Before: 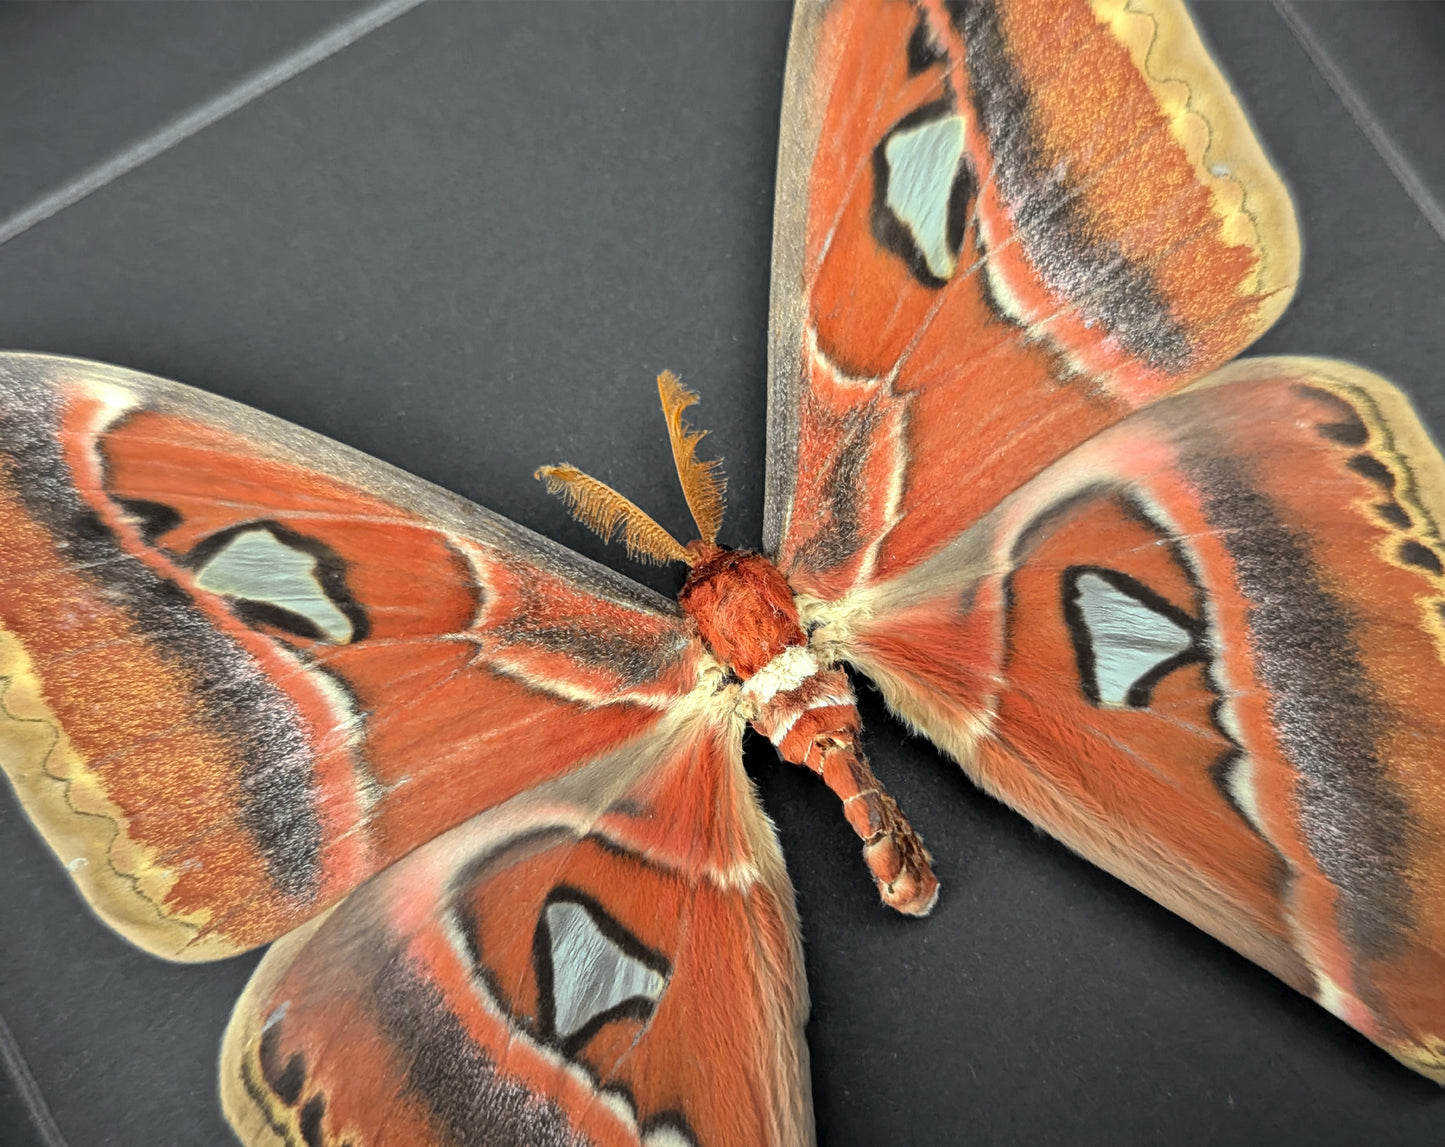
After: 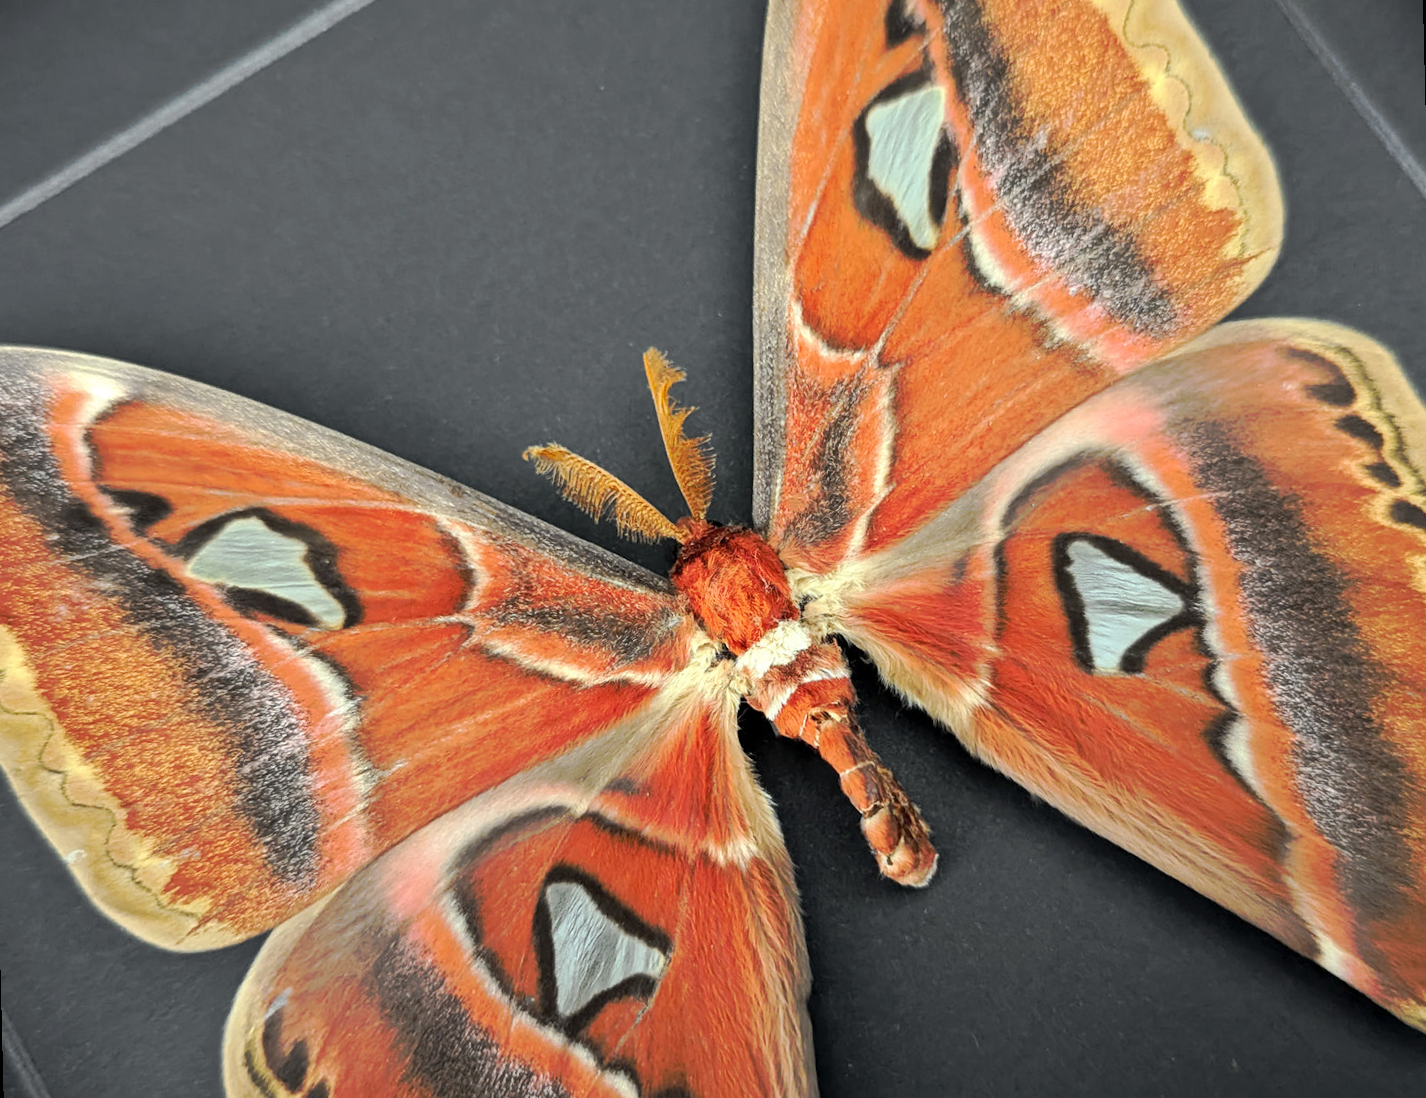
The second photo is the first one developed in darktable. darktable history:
rotate and perspective: rotation -1.42°, crop left 0.016, crop right 0.984, crop top 0.035, crop bottom 0.965
tone curve: curves: ch0 [(0, 0) (0.003, 0.003) (0.011, 0.011) (0.025, 0.024) (0.044, 0.043) (0.069, 0.068) (0.1, 0.097) (0.136, 0.133) (0.177, 0.173) (0.224, 0.219) (0.277, 0.271) (0.335, 0.327) (0.399, 0.39) (0.468, 0.457) (0.543, 0.582) (0.623, 0.655) (0.709, 0.734) (0.801, 0.817) (0.898, 0.906) (1, 1)], preserve colors none
